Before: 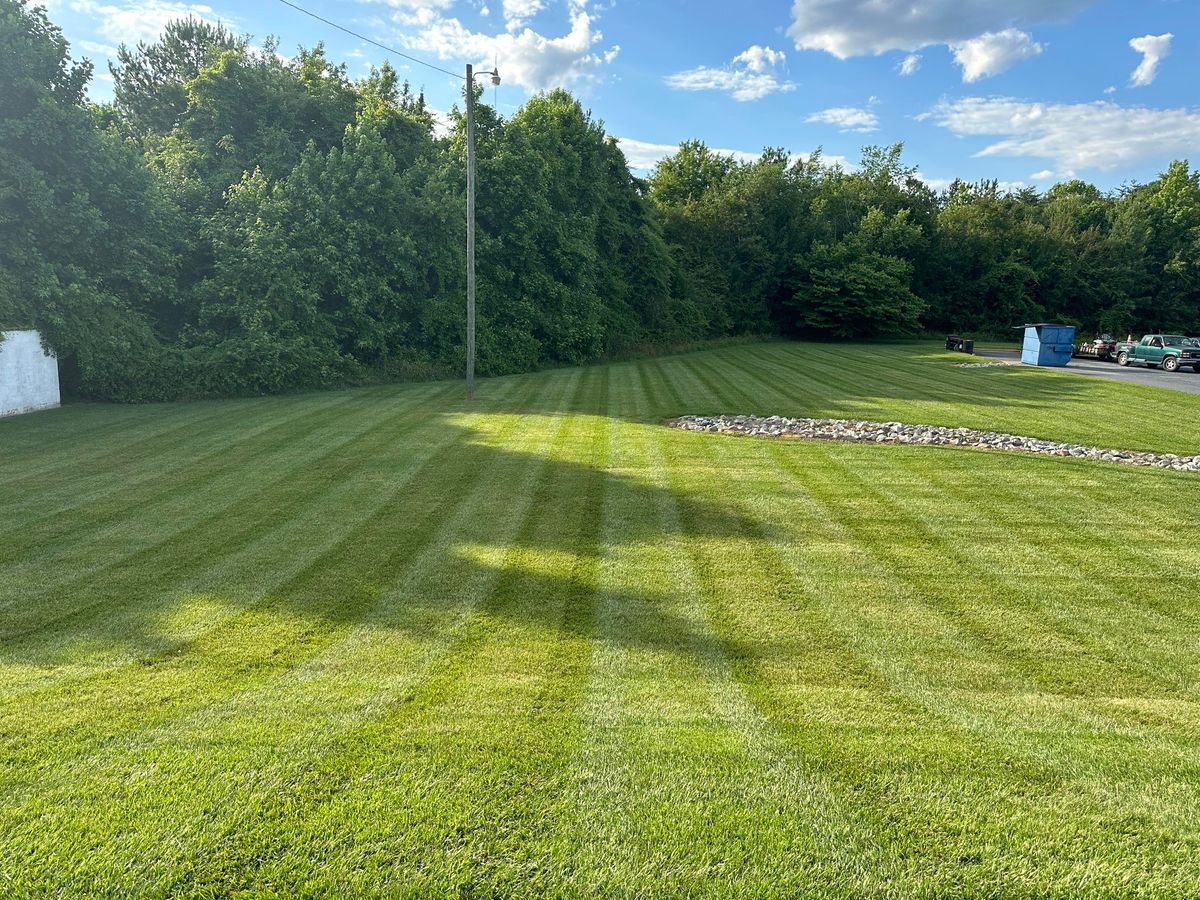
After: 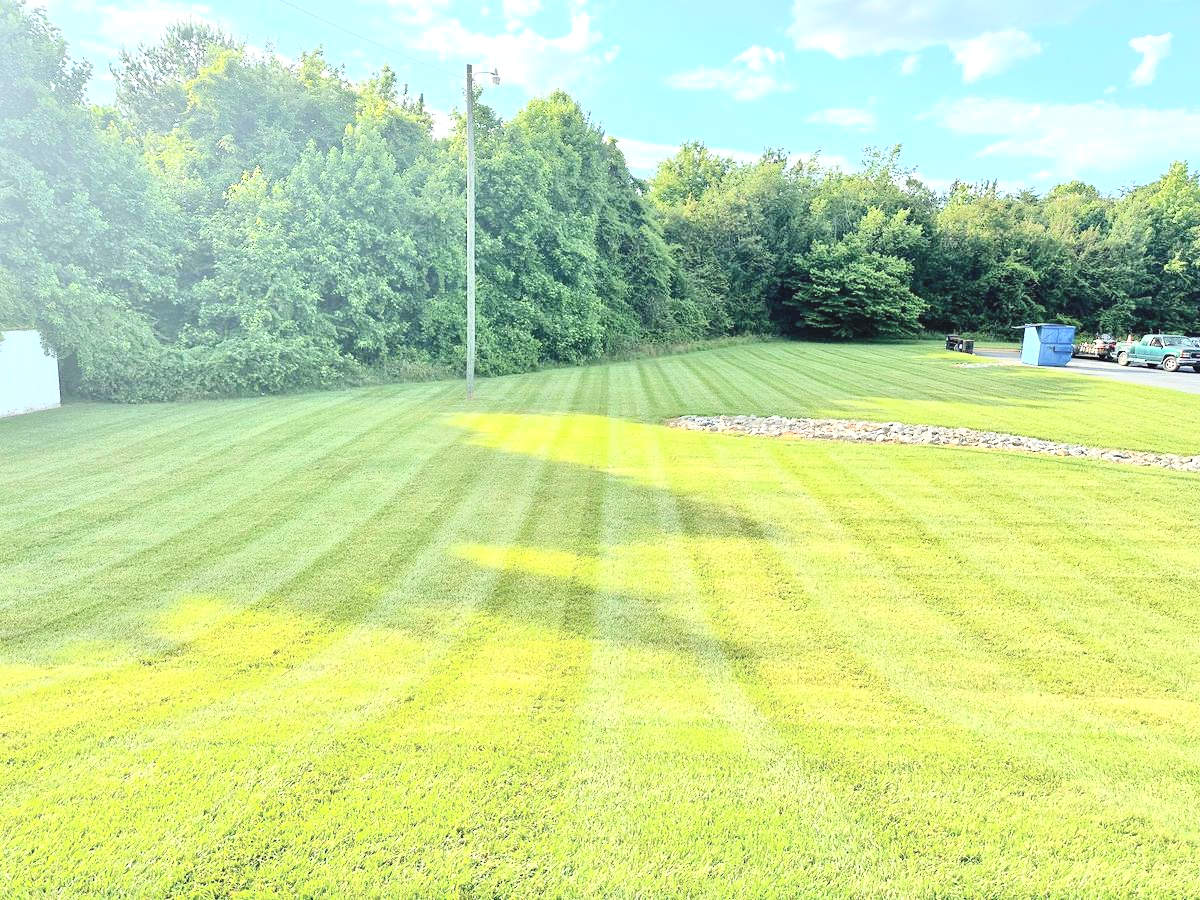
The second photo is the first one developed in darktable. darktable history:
tone equalizer: -7 EV 0.156 EV, -6 EV 0.63 EV, -5 EV 1.14 EV, -4 EV 1.31 EV, -3 EV 1.12 EV, -2 EV 0.6 EV, -1 EV 0.165 EV, mask exposure compensation -0.491 EV
contrast brightness saturation: contrast 0.383, brightness 0.533
exposure: exposure 0.608 EV, compensate highlight preservation false
